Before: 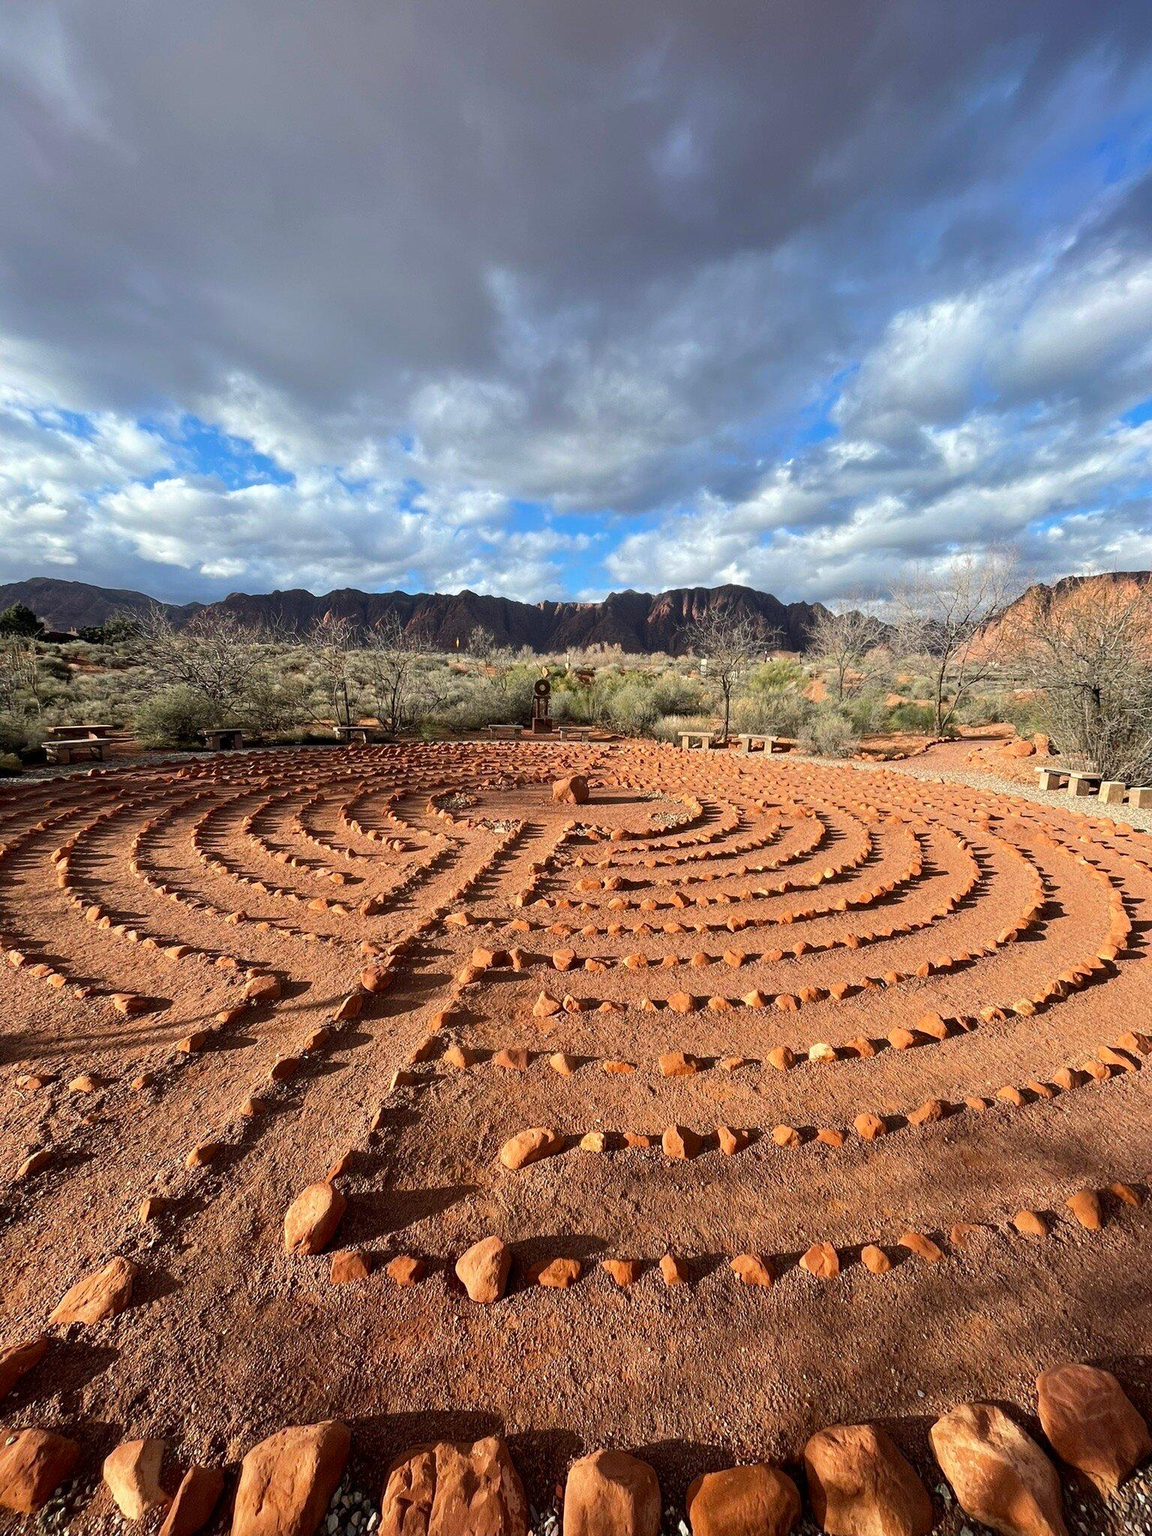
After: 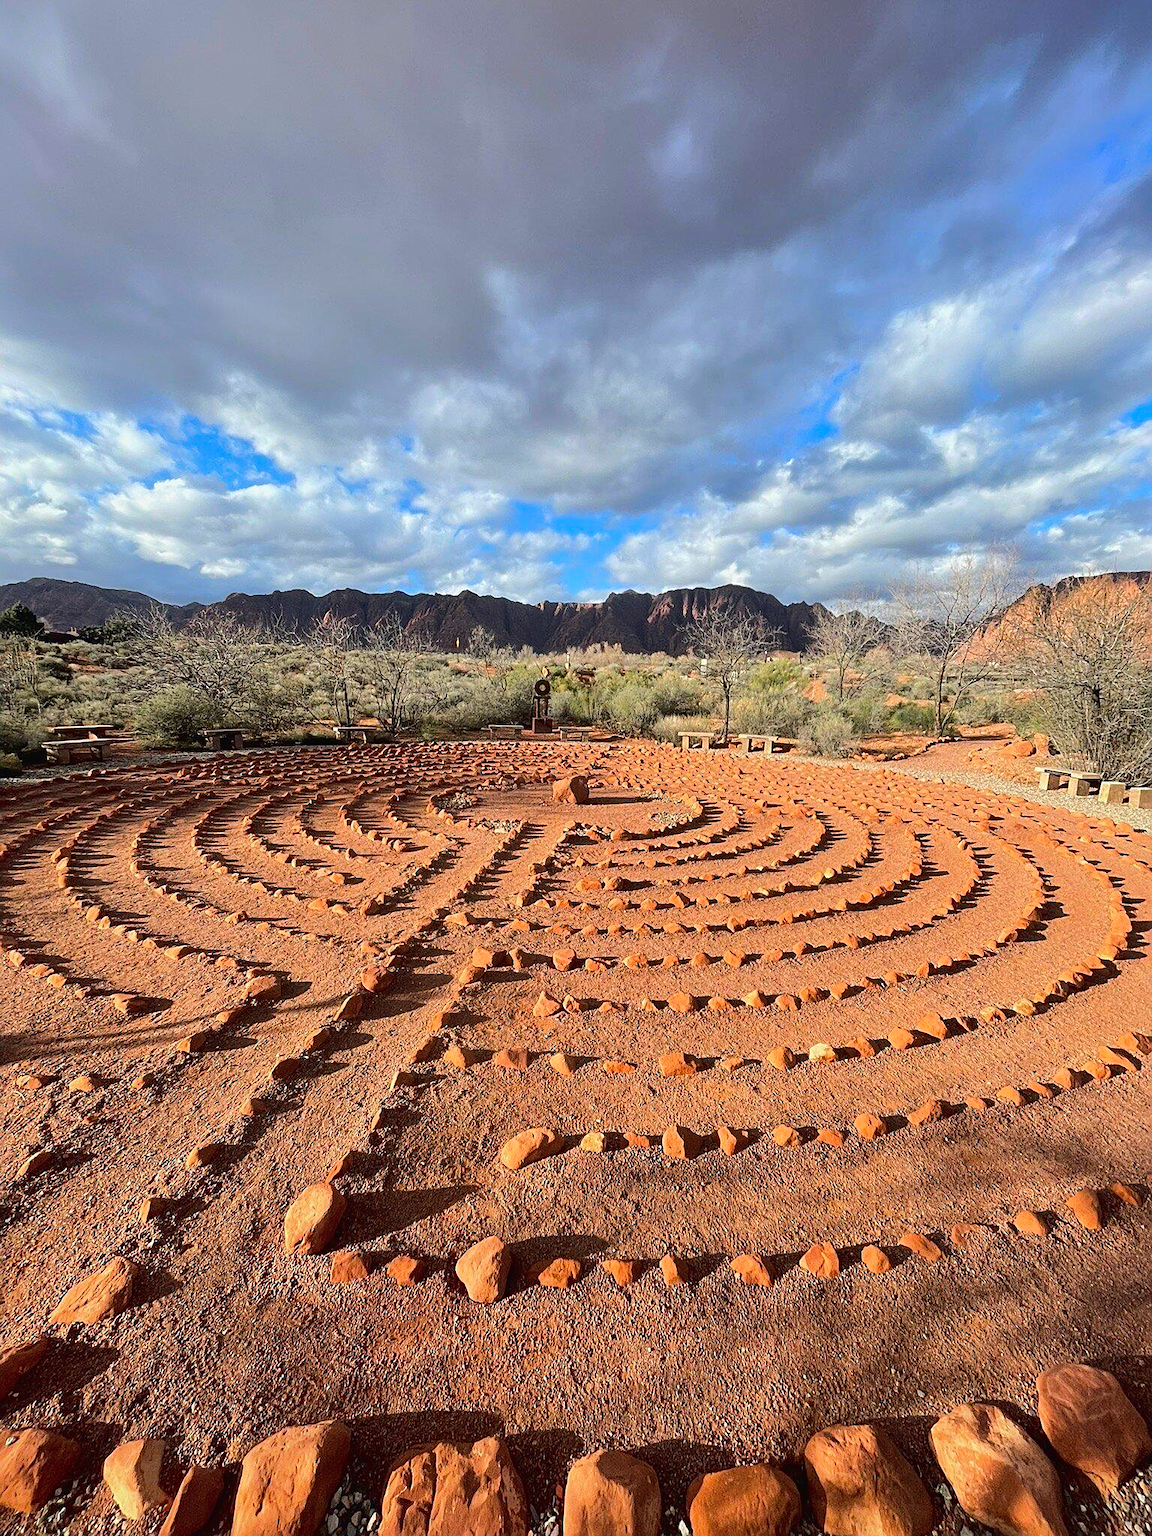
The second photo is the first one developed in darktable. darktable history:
shadows and highlights: on, module defaults
tone curve: curves: ch0 [(0, 0.01) (0.097, 0.07) (0.204, 0.173) (0.447, 0.517) (0.539, 0.624) (0.733, 0.791) (0.879, 0.898) (1, 0.98)]; ch1 [(0, 0) (0.393, 0.415) (0.447, 0.448) (0.485, 0.494) (0.523, 0.509) (0.545, 0.541) (0.574, 0.561) (0.648, 0.674) (1, 1)]; ch2 [(0, 0) (0.369, 0.388) (0.449, 0.431) (0.499, 0.5) (0.521, 0.51) (0.53, 0.54) (0.564, 0.569) (0.674, 0.735) (1, 1)], color space Lab, linked channels, preserve colors none
sharpen: on, module defaults
